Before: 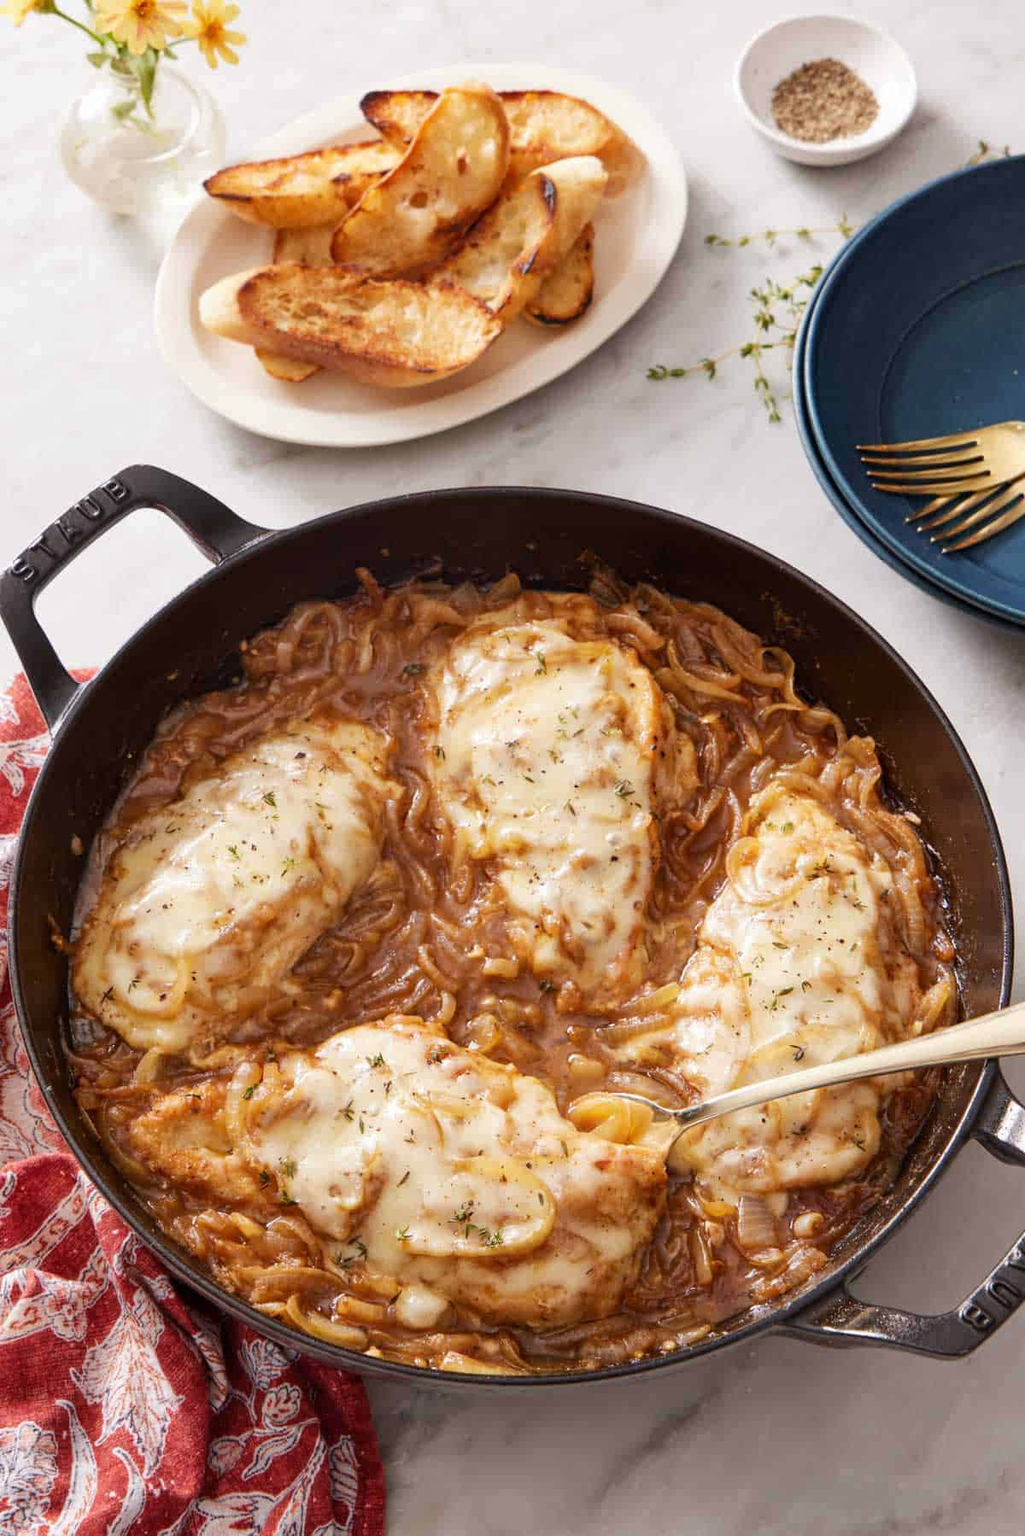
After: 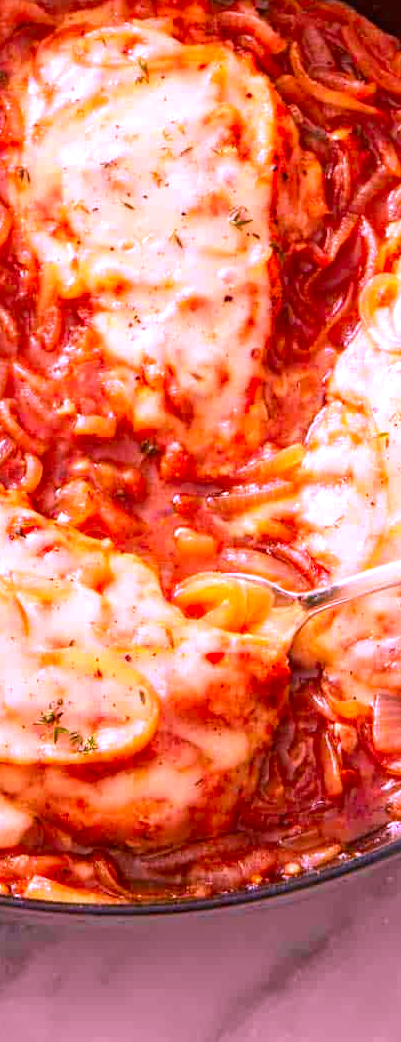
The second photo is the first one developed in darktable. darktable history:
crop: left 40.968%, top 39.332%, right 25.557%, bottom 2.721%
color correction: highlights a* 19.4, highlights b* -11.52, saturation 1.64
tone equalizer: on, module defaults
exposure: black level correction 0.001, exposure 0.499 EV, compensate highlight preservation false
